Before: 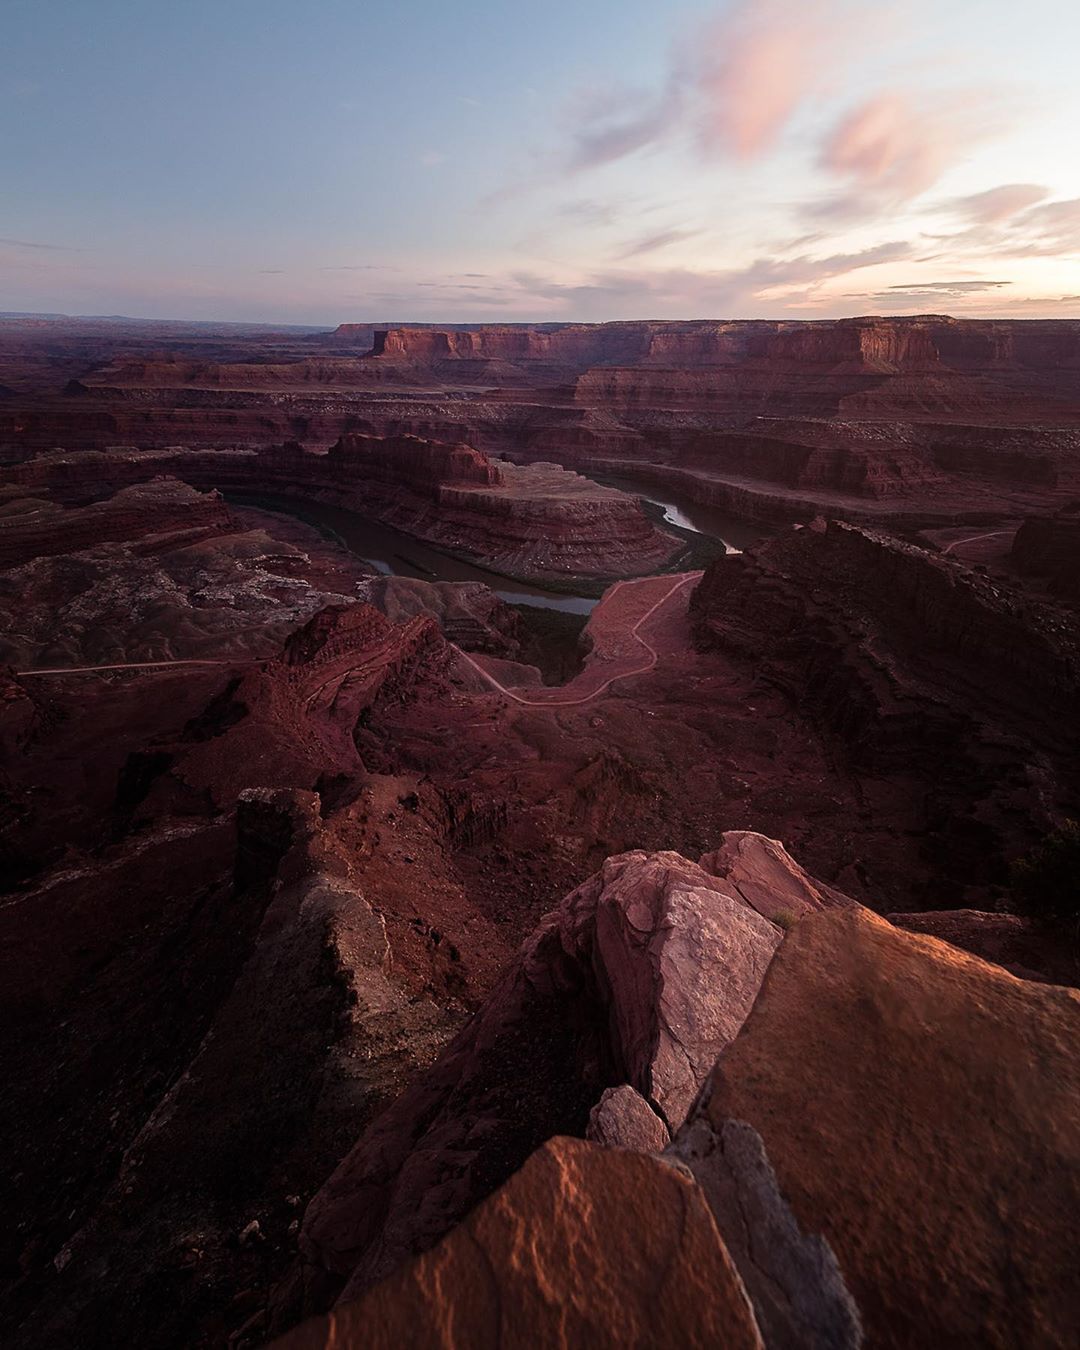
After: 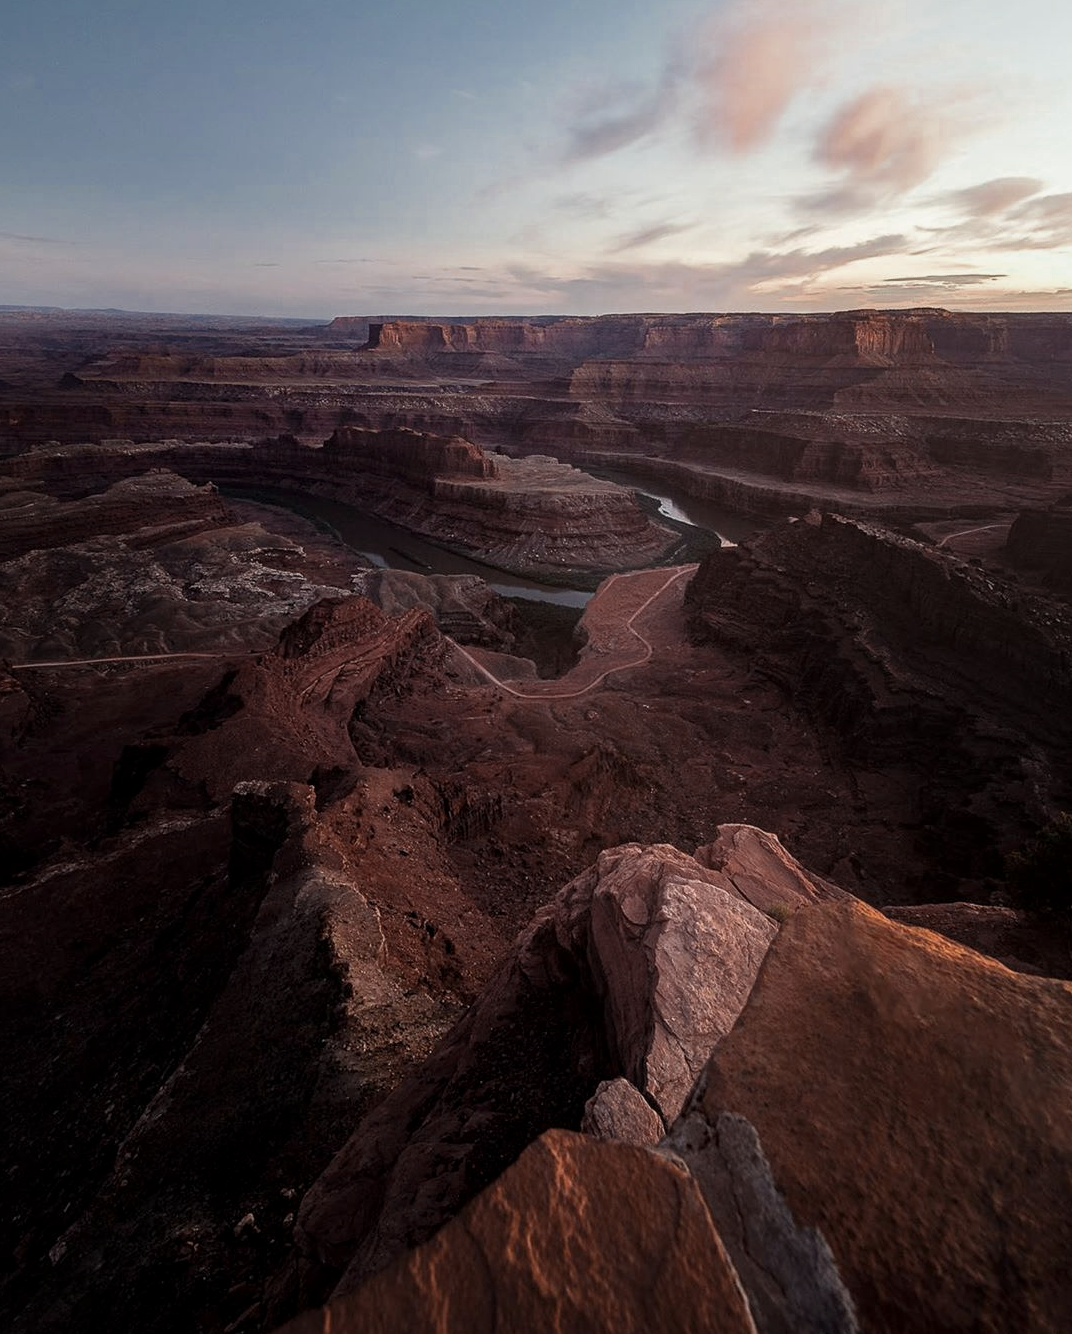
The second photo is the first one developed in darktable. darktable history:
local contrast: on, module defaults
crop: left 0.48%, top 0.581%, right 0.191%, bottom 0.602%
color correction: highlights a* -2.49, highlights b* 2.27
color zones: curves: ch0 [(0, 0.5) (0.125, 0.4) (0.25, 0.5) (0.375, 0.4) (0.5, 0.4) (0.625, 0.35) (0.75, 0.35) (0.875, 0.5)]; ch1 [(0, 0.35) (0.125, 0.45) (0.25, 0.35) (0.375, 0.35) (0.5, 0.35) (0.625, 0.35) (0.75, 0.45) (0.875, 0.35)]; ch2 [(0, 0.6) (0.125, 0.5) (0.25, 0.5) (0.375, 0.6) (0.5, 0.6) (0.625, 0.5) (0.75, 0.5) (0.875, 0.5)]
